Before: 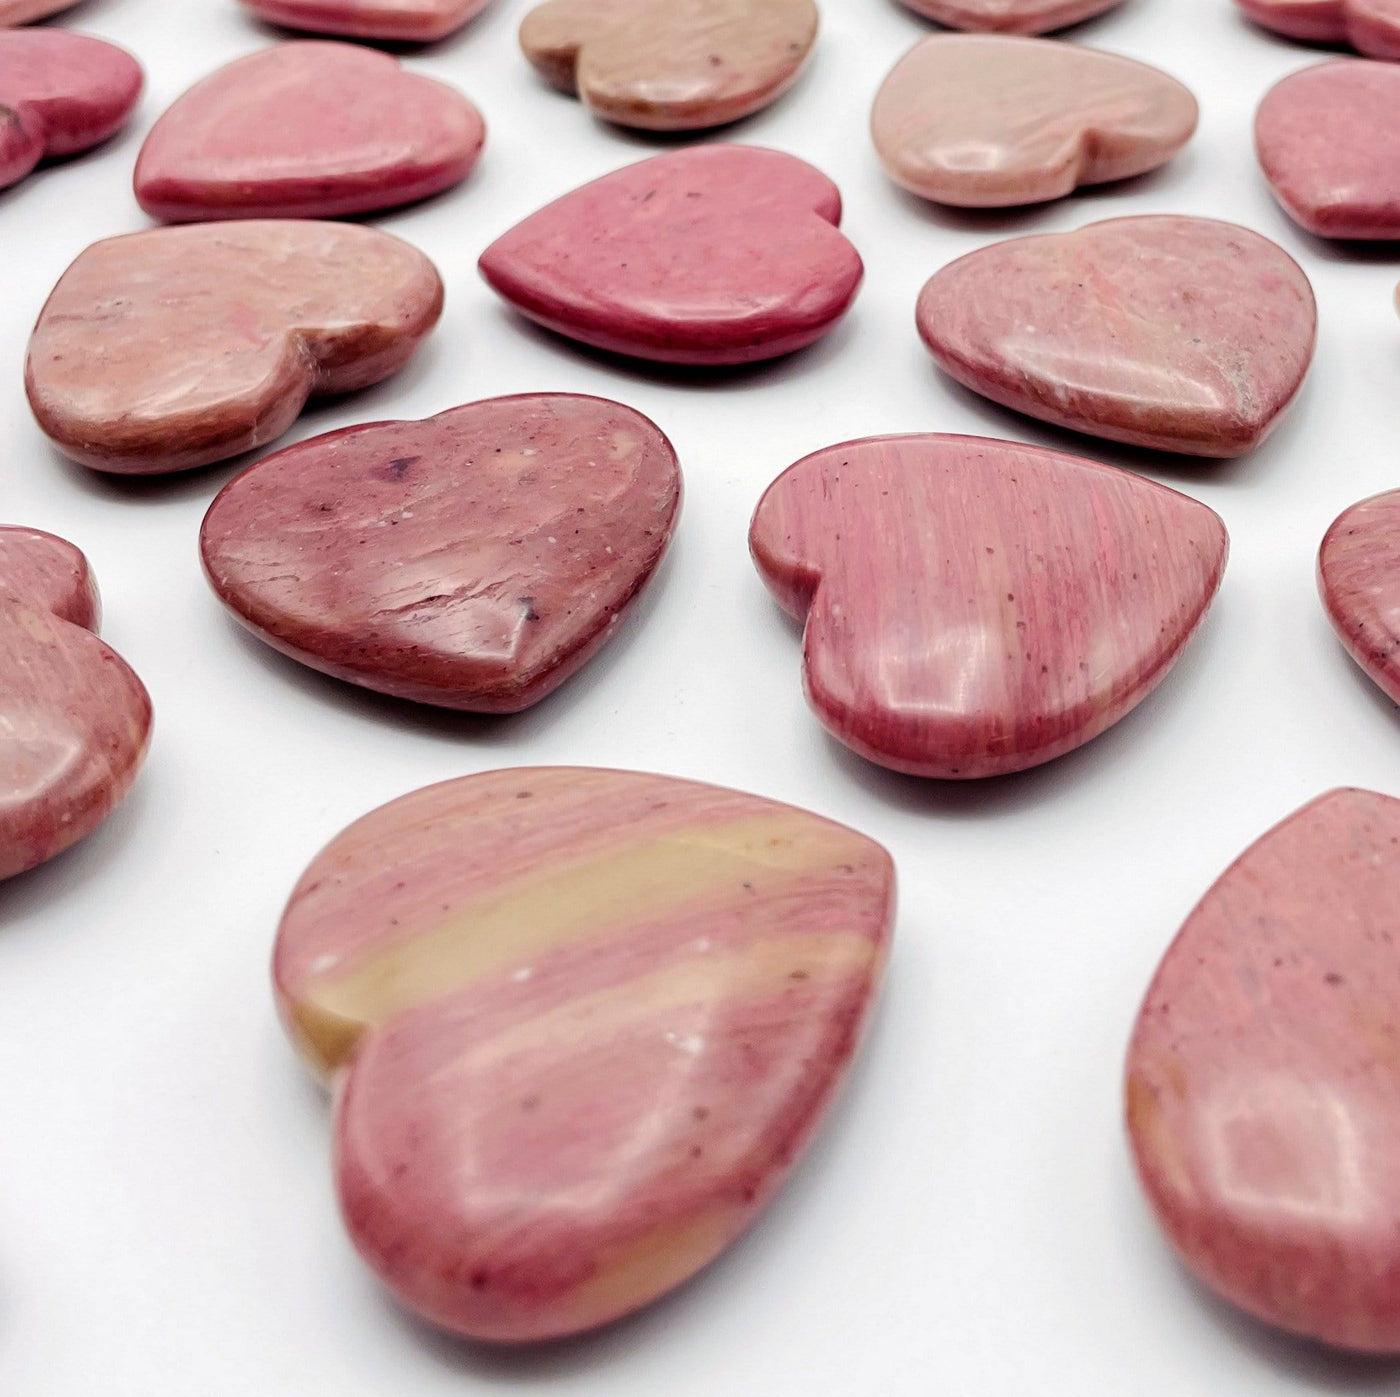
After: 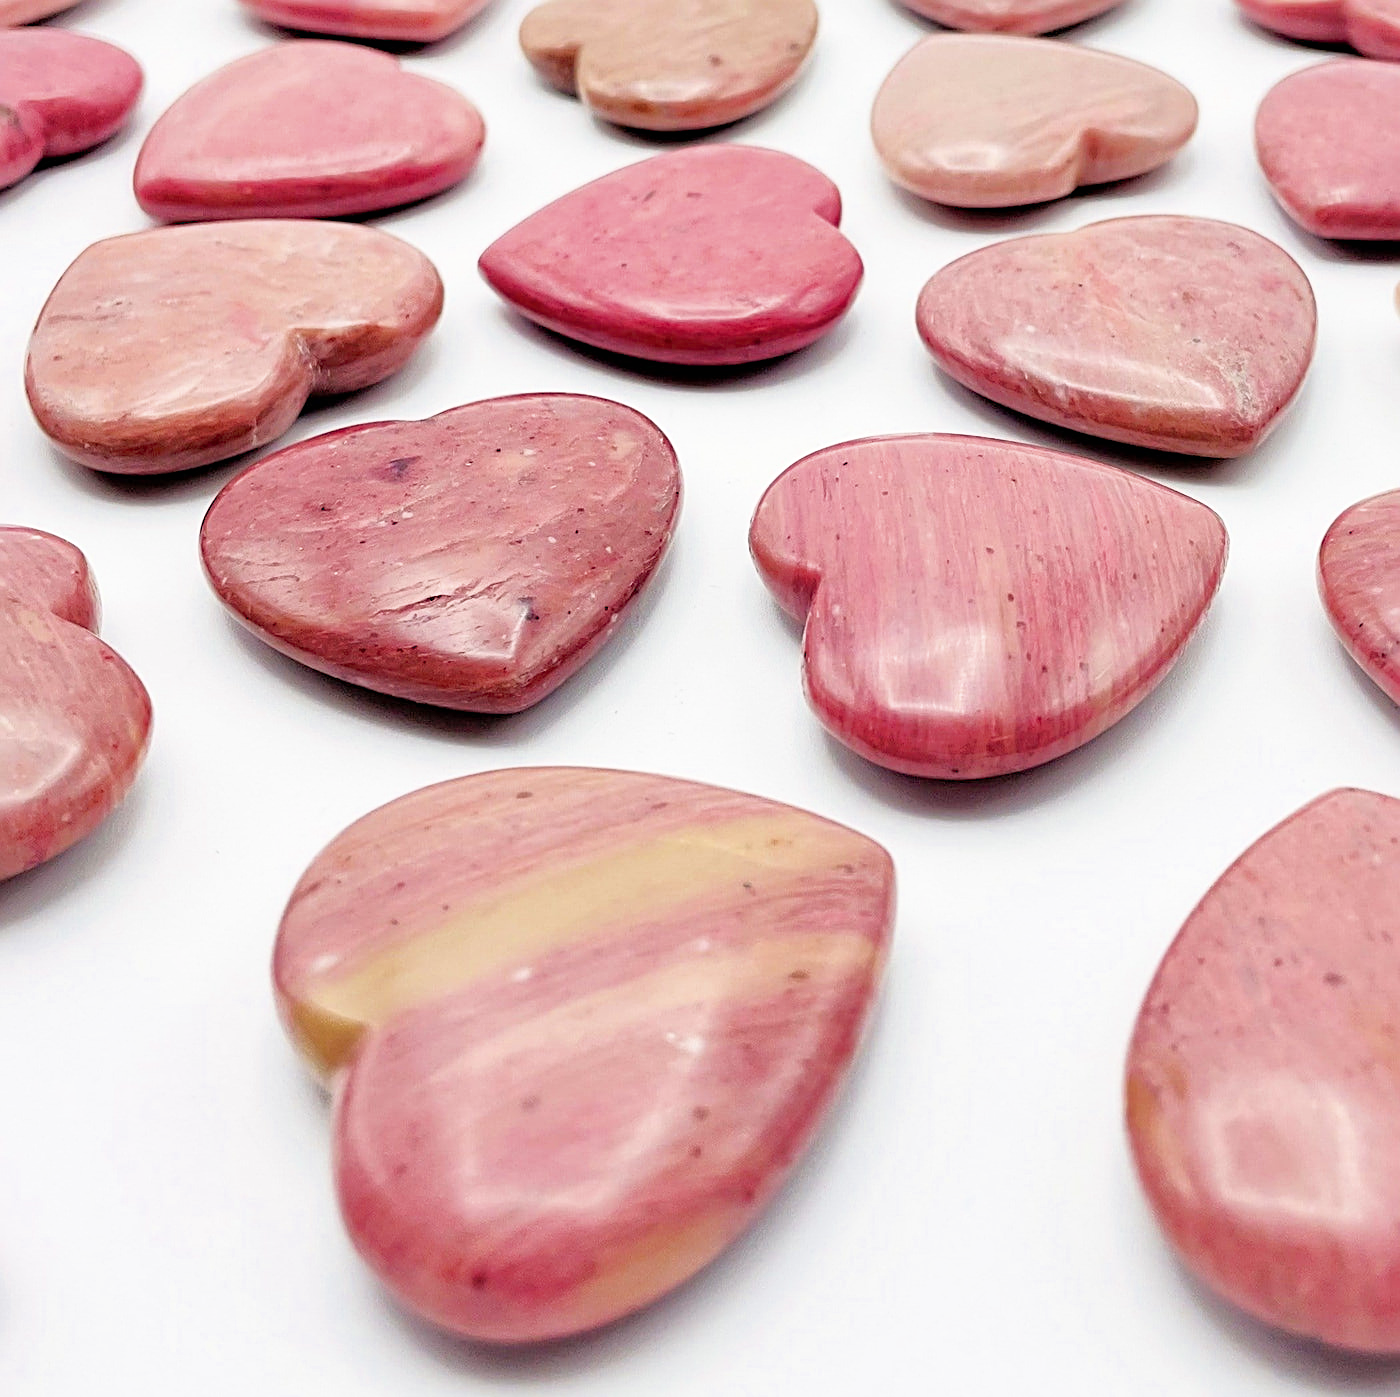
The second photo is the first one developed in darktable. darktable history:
filmic rgb: black relative exposure -8.11 EV, white relative exposure 3.76 EV, hardness 4.41
shadows and highlights: on, module defaults
exposure: black level correction 0, exposure 1.106 EV, compensate highlight preservation false
sharpen: radius 2.548, amount 0.638
